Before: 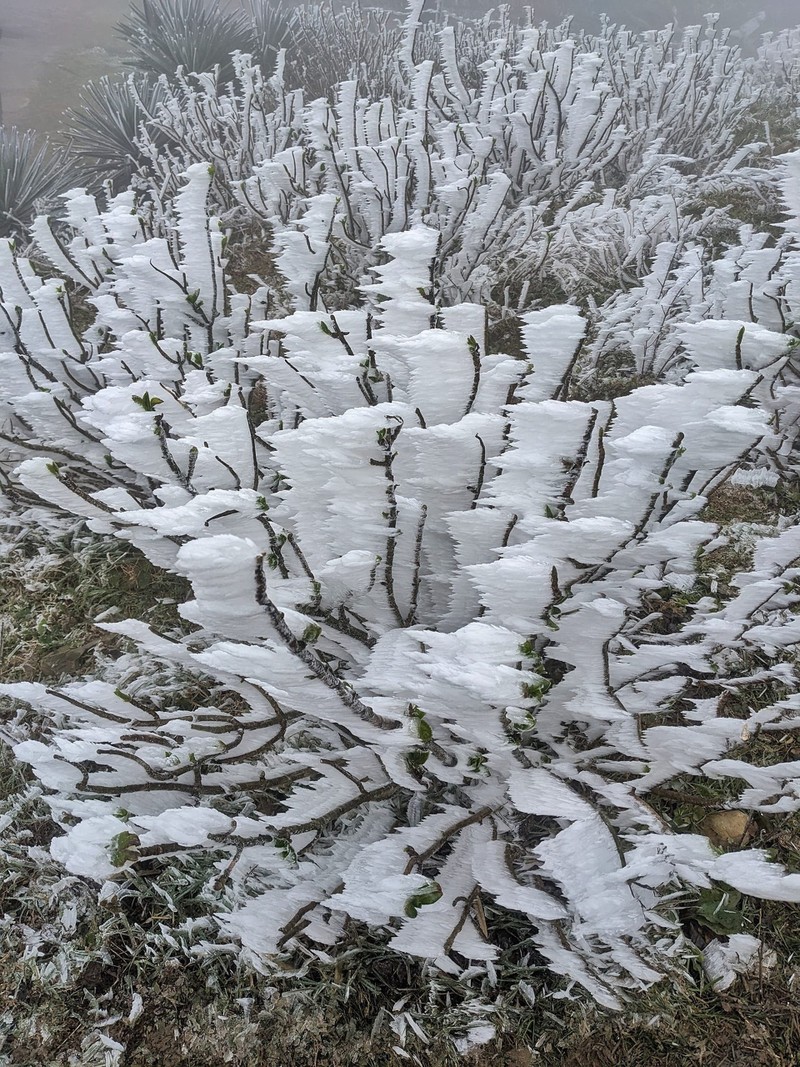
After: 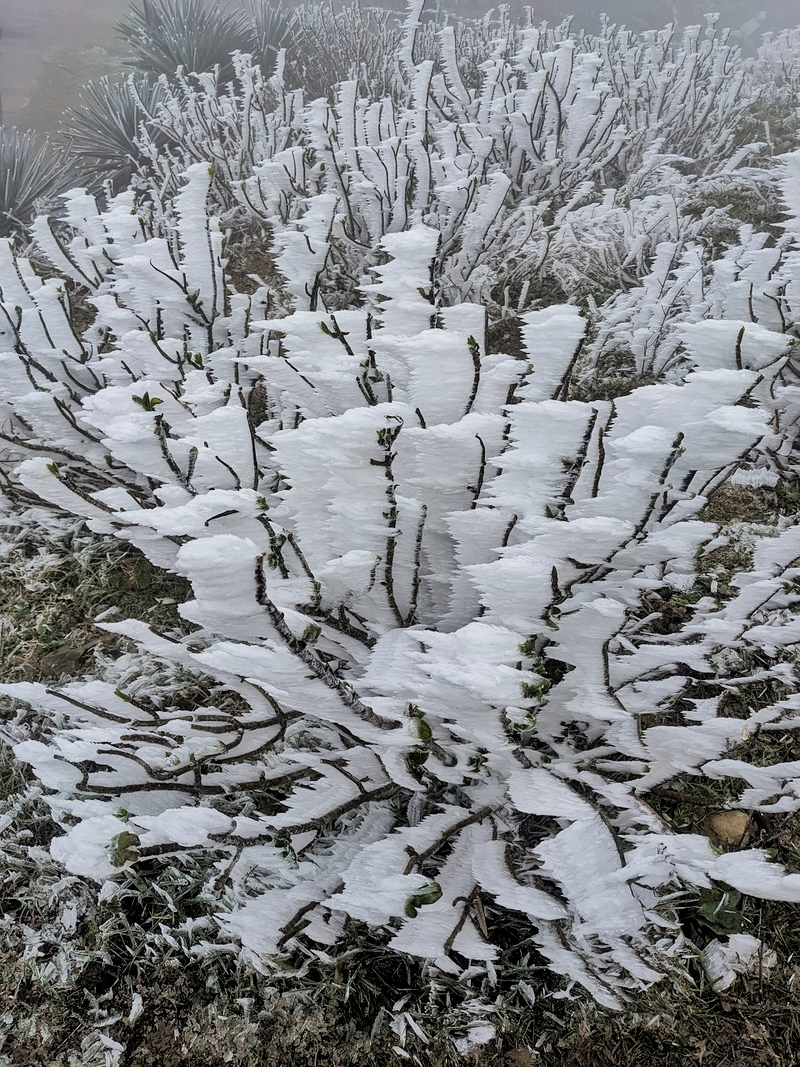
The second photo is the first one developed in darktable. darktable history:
filmic rgb: black relative exposure -11.76 EV, white relative exposure 5.43 EV, threshold 3.02 EV, hardness 4.49, latitude 50.18%, contrast 1.145, enable highlight reconstruction true
